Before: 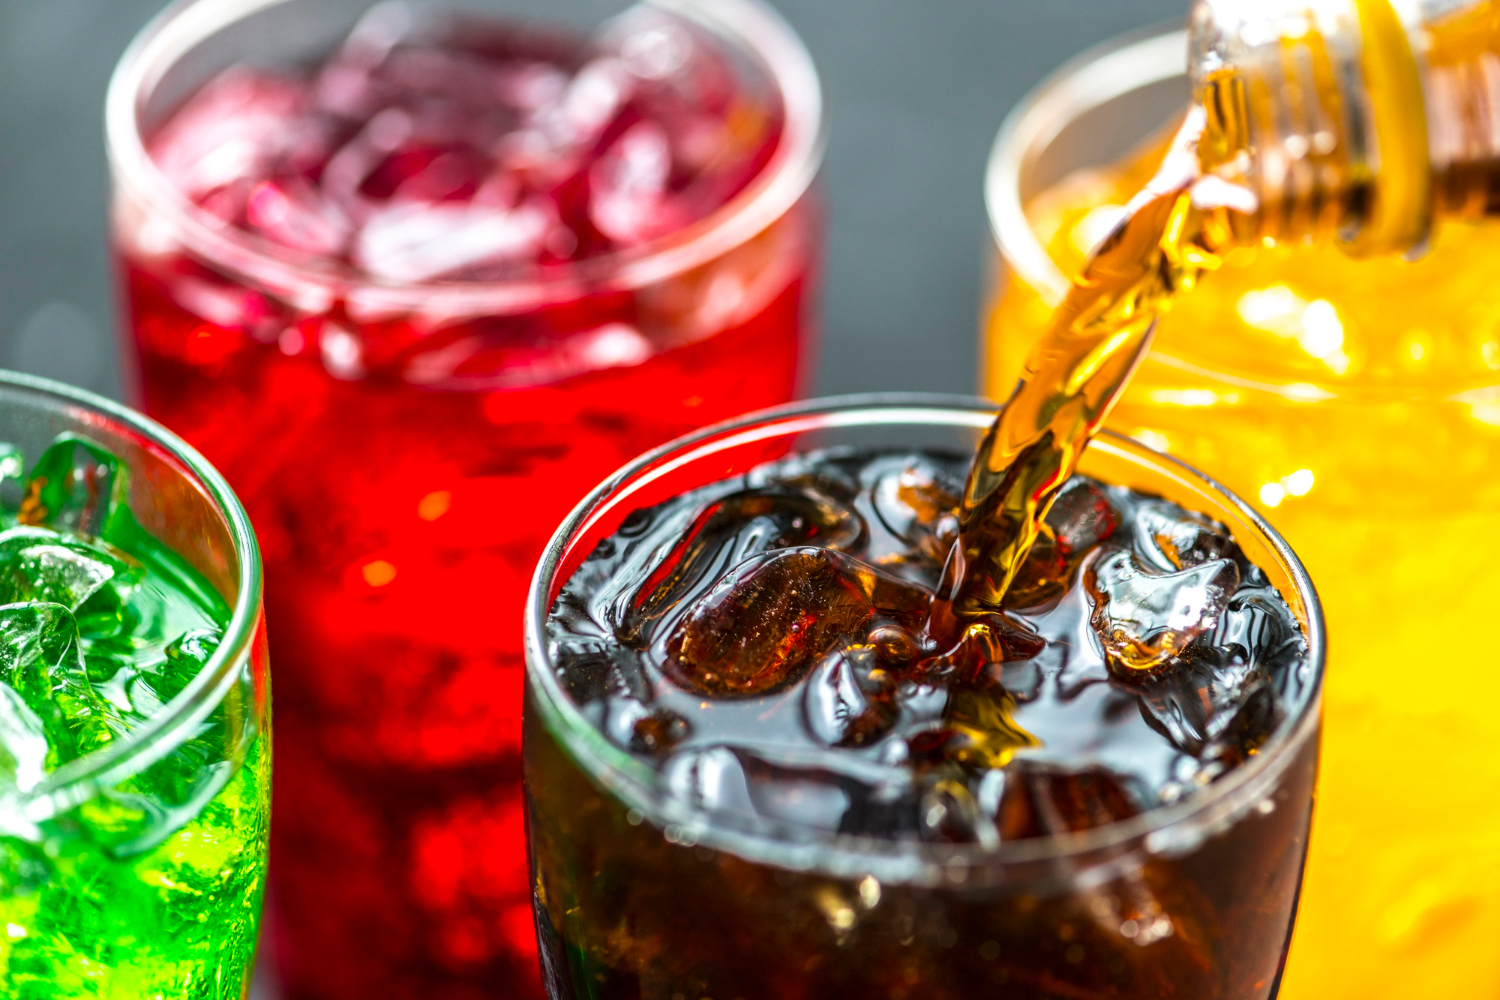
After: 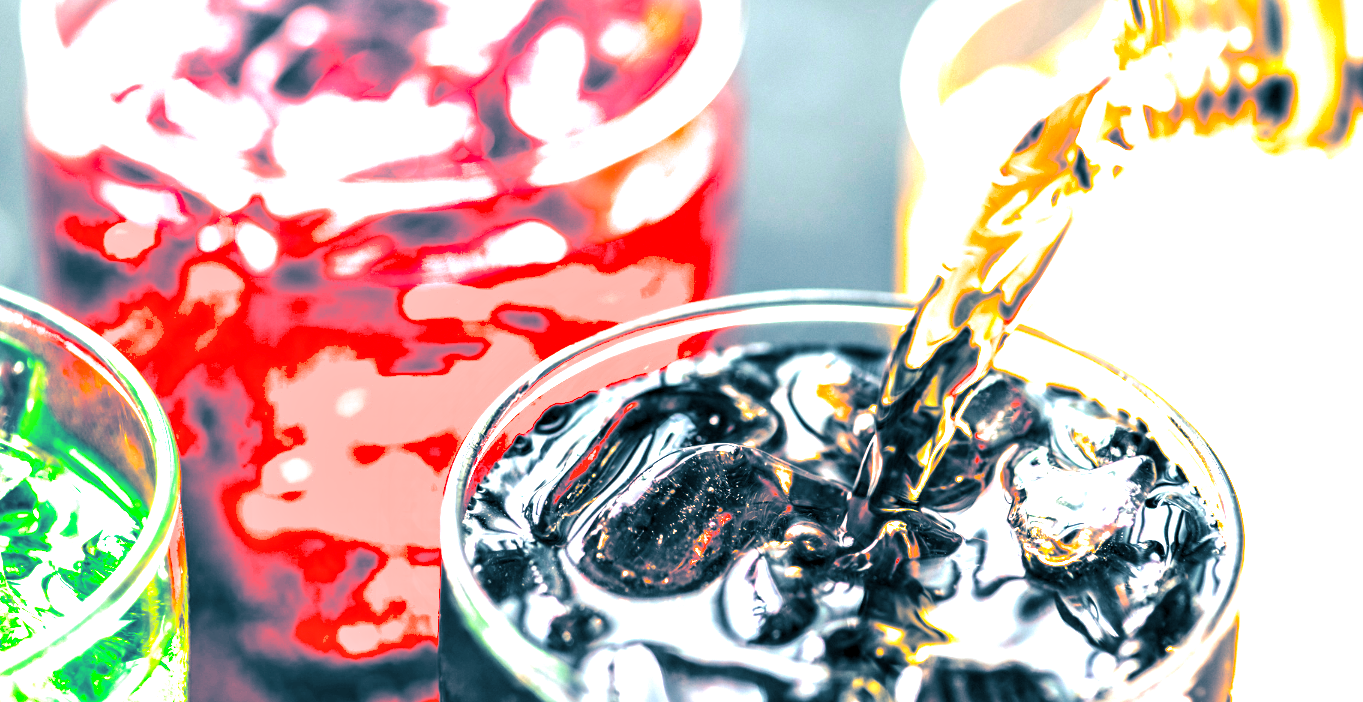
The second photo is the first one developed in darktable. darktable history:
tone equalizer: -8 EV -0.417 EV, -7 EV -0.389 EV, -6 EV -0.333 EV, -5 EV -0.222 EV, -3 EV 0.222 EV, -2 EV 0.333 EV, -1 EV 0.389 EV, +0 EV 0.417 EV, edges refinement/feathering 500, mask exposure compensation -1.57 EV, preserve details no
split-toning: shadows › hue 212.4°, balance -70
exposure: black level correction 0, exposure 1.3 EV, compensate exposure bias true, compensate highlight preservation false
crop: left 5.596%, top 10.314%, right 3.534%, bottom 19.395%
contrast equalizer: y [[0.526, 0.53, 0.532, 0.532, 0.53, 0.525], [0.5 ×6], [0.5 ×6], [0 ×6], [0 ×6]]
